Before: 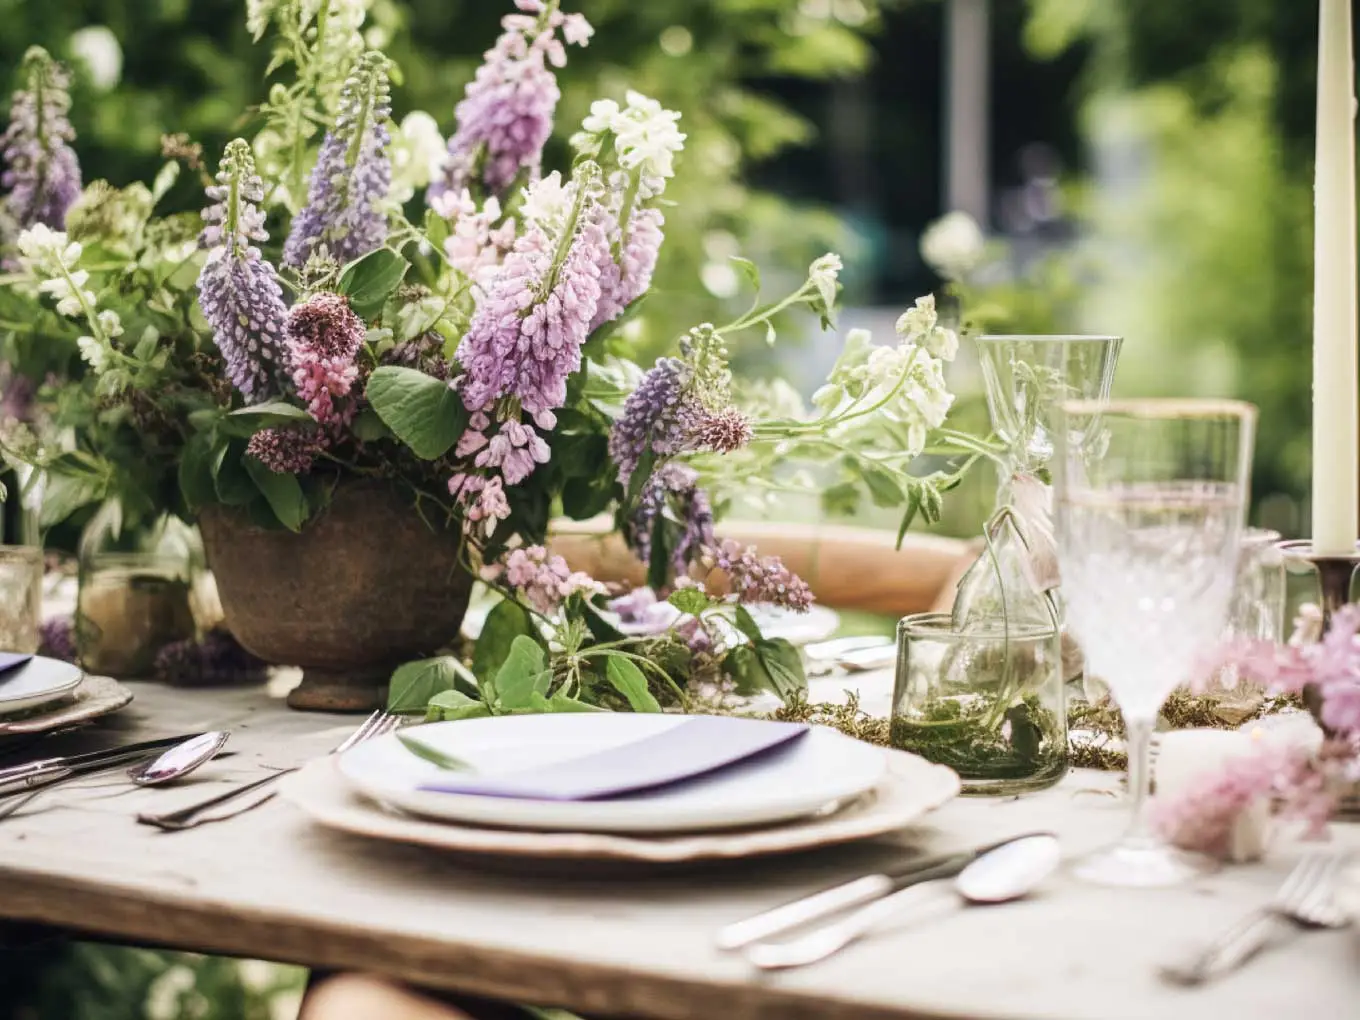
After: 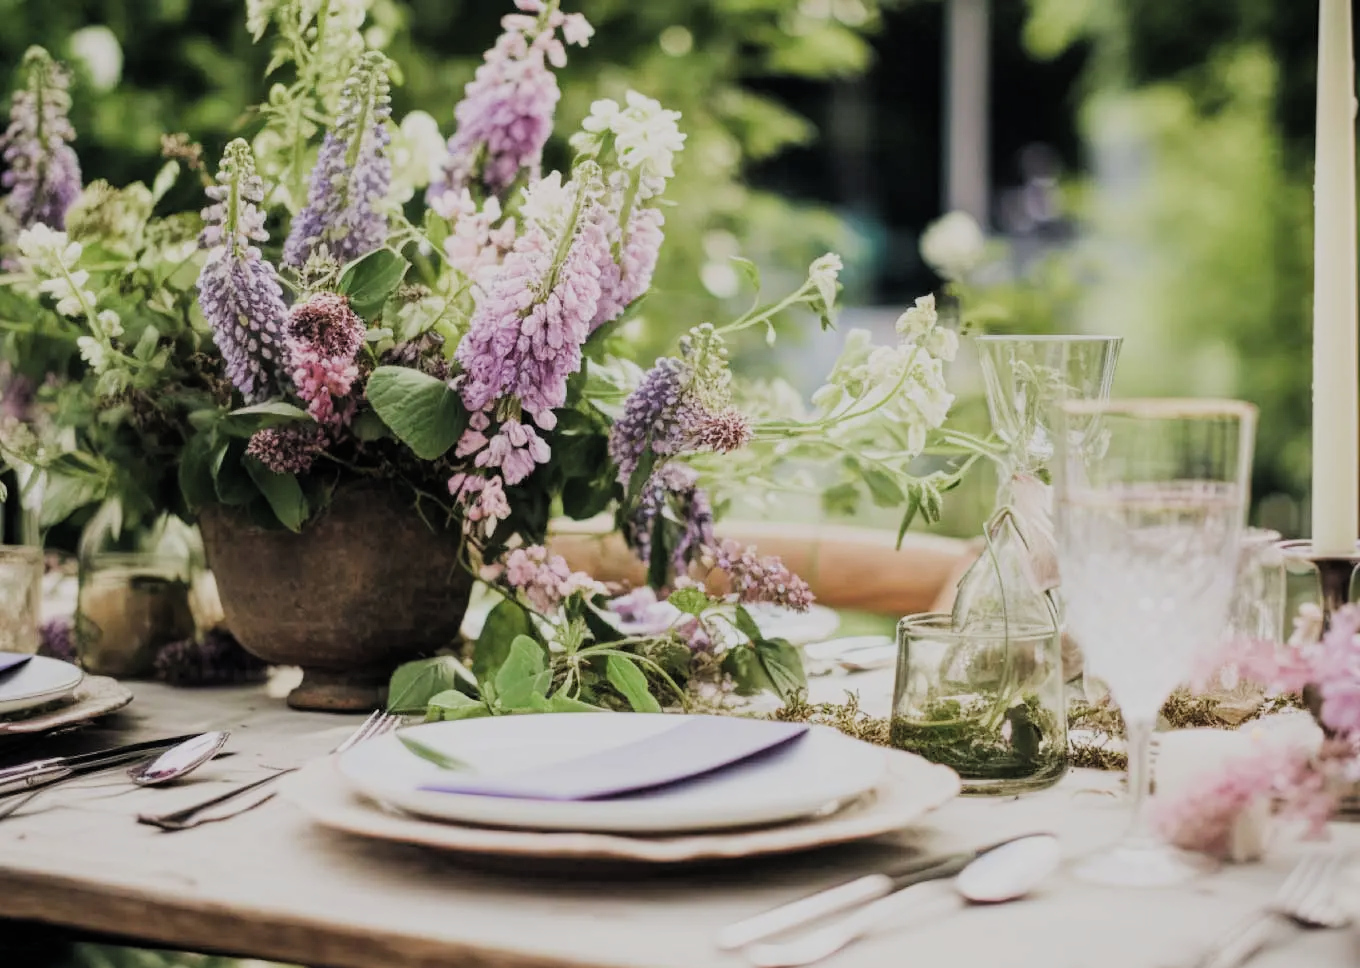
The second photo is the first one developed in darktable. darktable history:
filmic rgb: black relative exposure -7.65 EV, white relative exposure 4.56 EV, hardness 3.61, color science v4 (2020)
crop and rotate: top 0.009%, bottom 5.065%
tone equalizer: smoothing diameter 2.02%, edges refinement/feathering 18.33, mask exposure compensation -1.57 EV, filter diffusion 5
